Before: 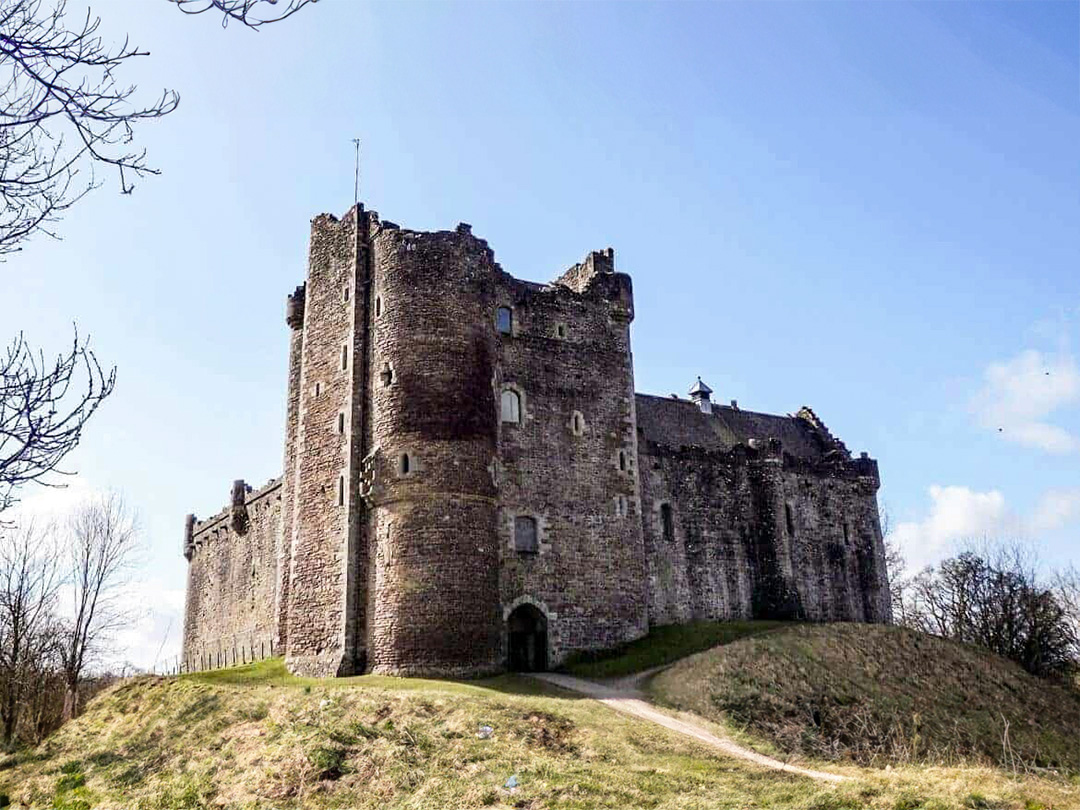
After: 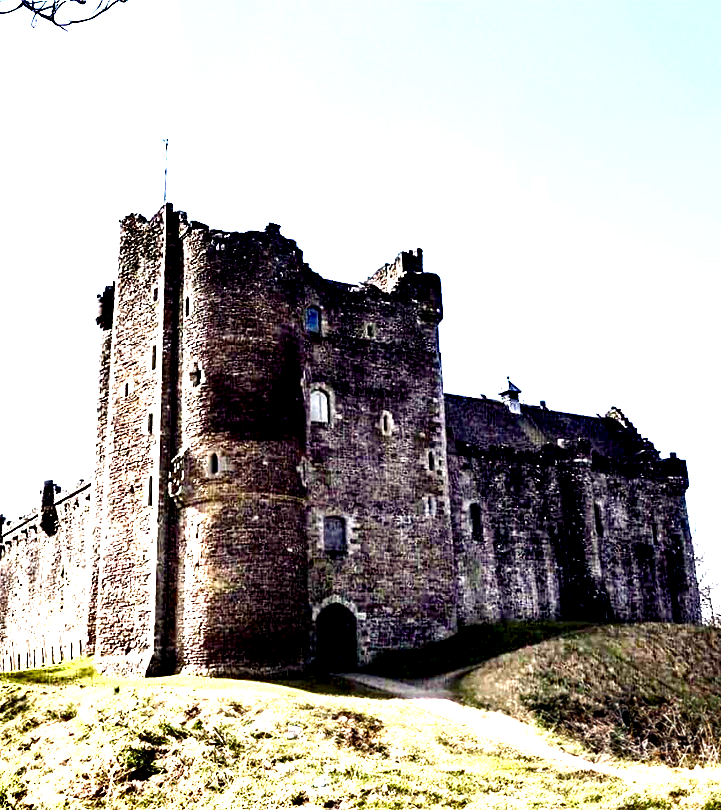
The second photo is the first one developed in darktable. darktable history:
exposure: black level correction 0.001, exposure 1.13 EV, compensate highlight preservation false
shadows and highlights: shadows 20.74, highlights -36.77, soften with gaussian
crop and rotate: left 17.736%, right 15.435%
local contrast: highlights 148%, shadows 154%, detail 139%, midtone range 0.26
color balance rgb: shadows lift › luminance -21.753%, shadows lift › chroma 6.613%, shadows lift › hue 271.48°, perceptual saturation grading › global saturation 20%, perceptual saturation grading › highlights -25.828%, perceptual saturation grading › shadows 49.556%, perceptual brilliance grading › global brilliance 2.982%, perceptual brilliance grading › highlights -2.449%, perceptual brilliance grading › shadows 2.512%, global vibrance 9.654%, contrast 14.59%, saturation formula JzAzBz (2021)
